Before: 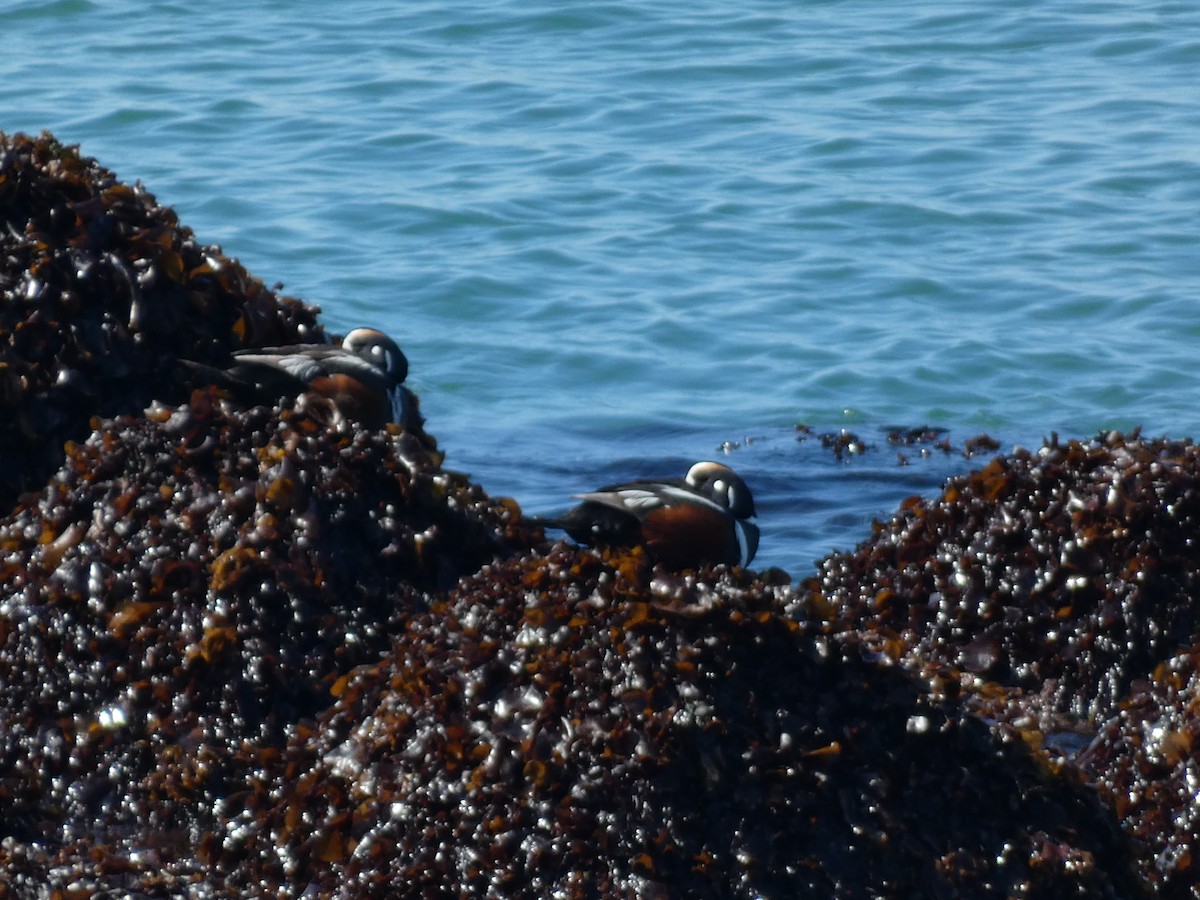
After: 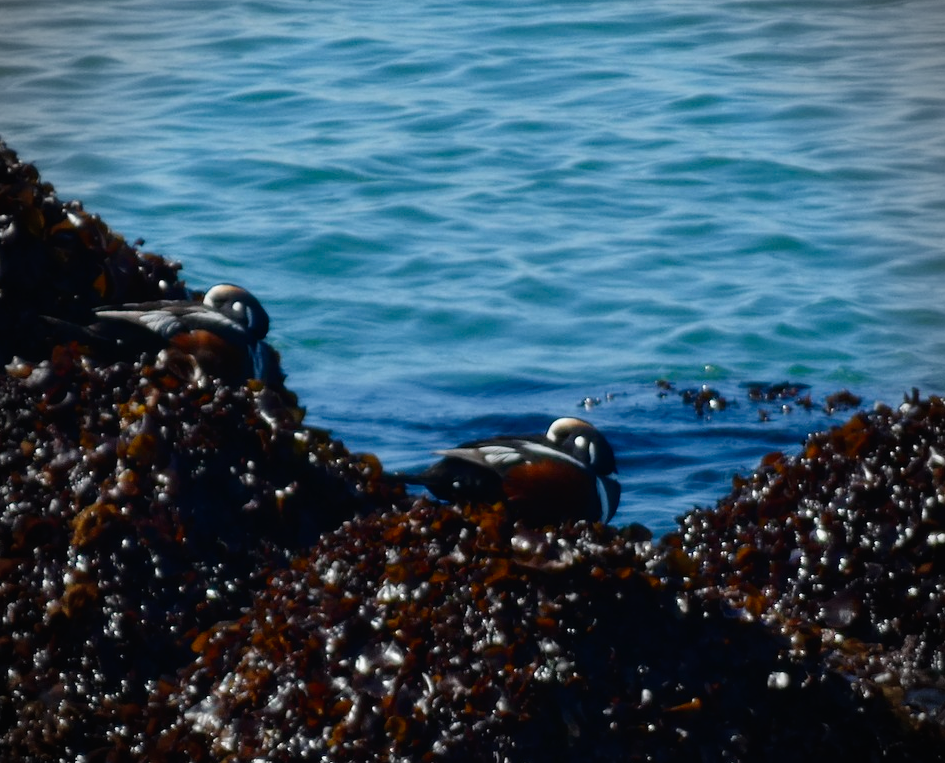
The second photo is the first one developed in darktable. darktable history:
contrast brightness saturation: contrast 0.069, brightness -0.139, saturation 0.114
crop: left 11.606%, top 4.917%, right 9.584%, bottom 10.282%
vignetting: saturation -0.638
tone curve: curves: ch0 [(0, 0.013) (0.036, 0.035) (0.274, 0.288) (0.504, 0.536) (0.844, 0.84) (1, 0.97)]; ch1 [(0, 0) (0.389, 0.403) (0.462, 0.48) (0.499, 0.5) (0.524, 0.529) (0.567, 0.603) (0.626, 0.651) (0.749, 0.781) (1, 1)]; ch2 [(0, 0) (0.464, 0.478) (0.5, 0.501) (0.533, 0.539) (0.599, 0.6) (0.704, 0.732) (1, 1)], preserve colors none
levels: black 8.56%
